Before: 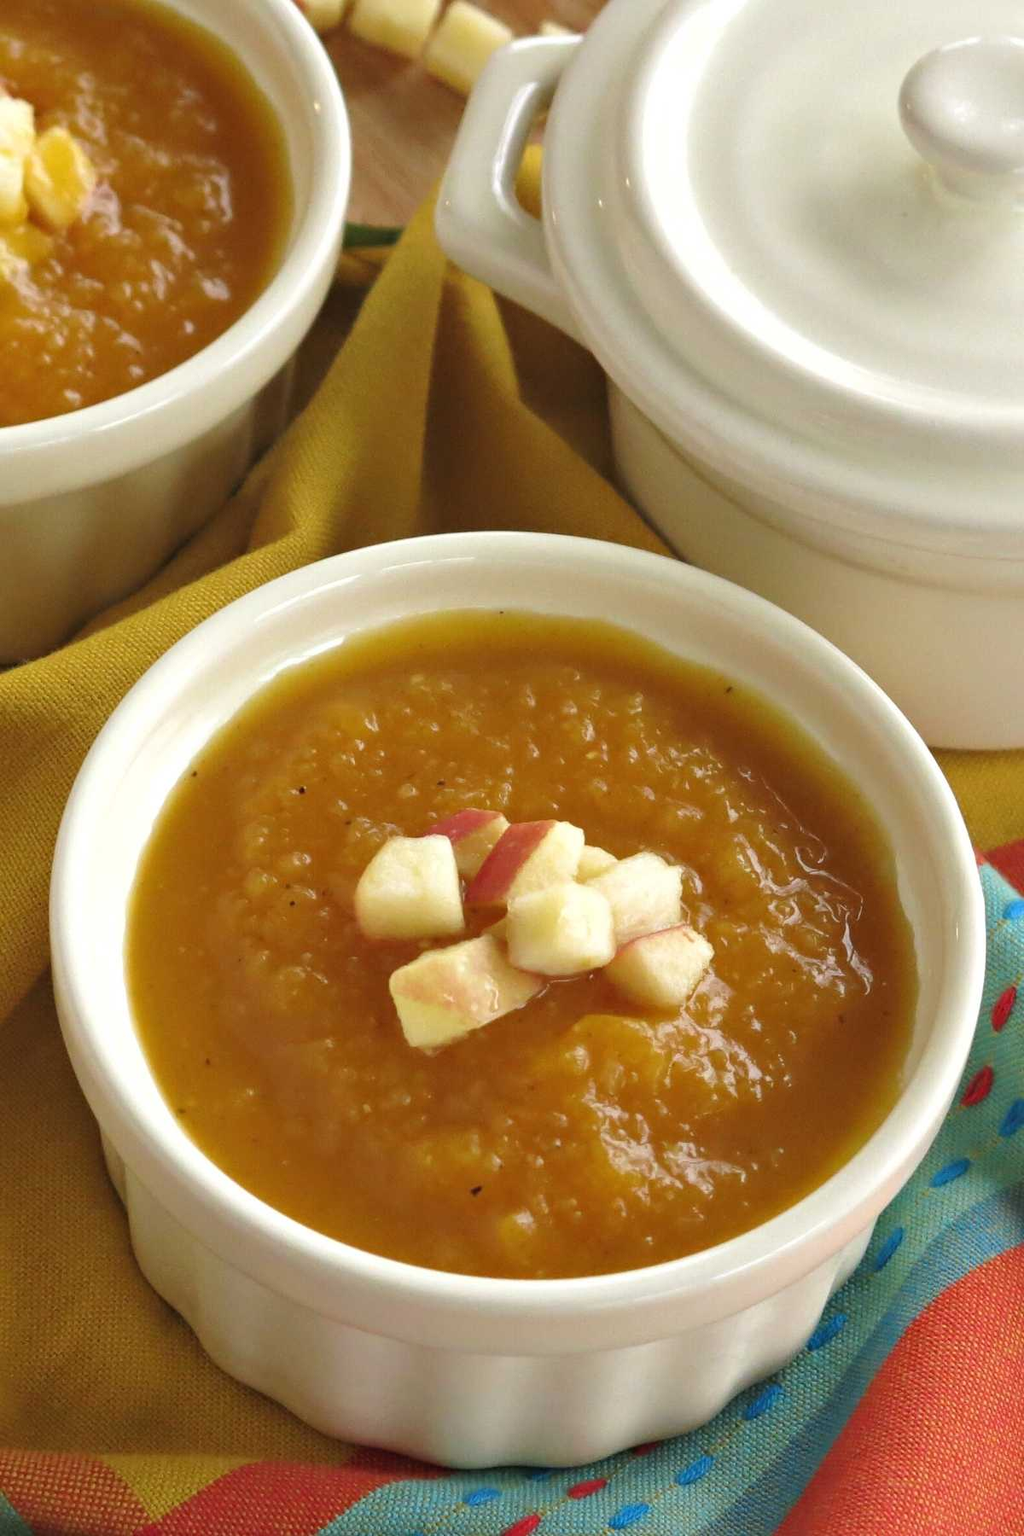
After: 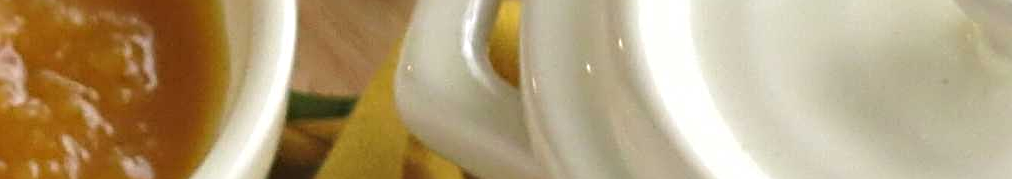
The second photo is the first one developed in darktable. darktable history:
crop and rotate: left 9.644%, top 9.491%, right 6.021%, bottom 80.509%
sharpen: radius 4
